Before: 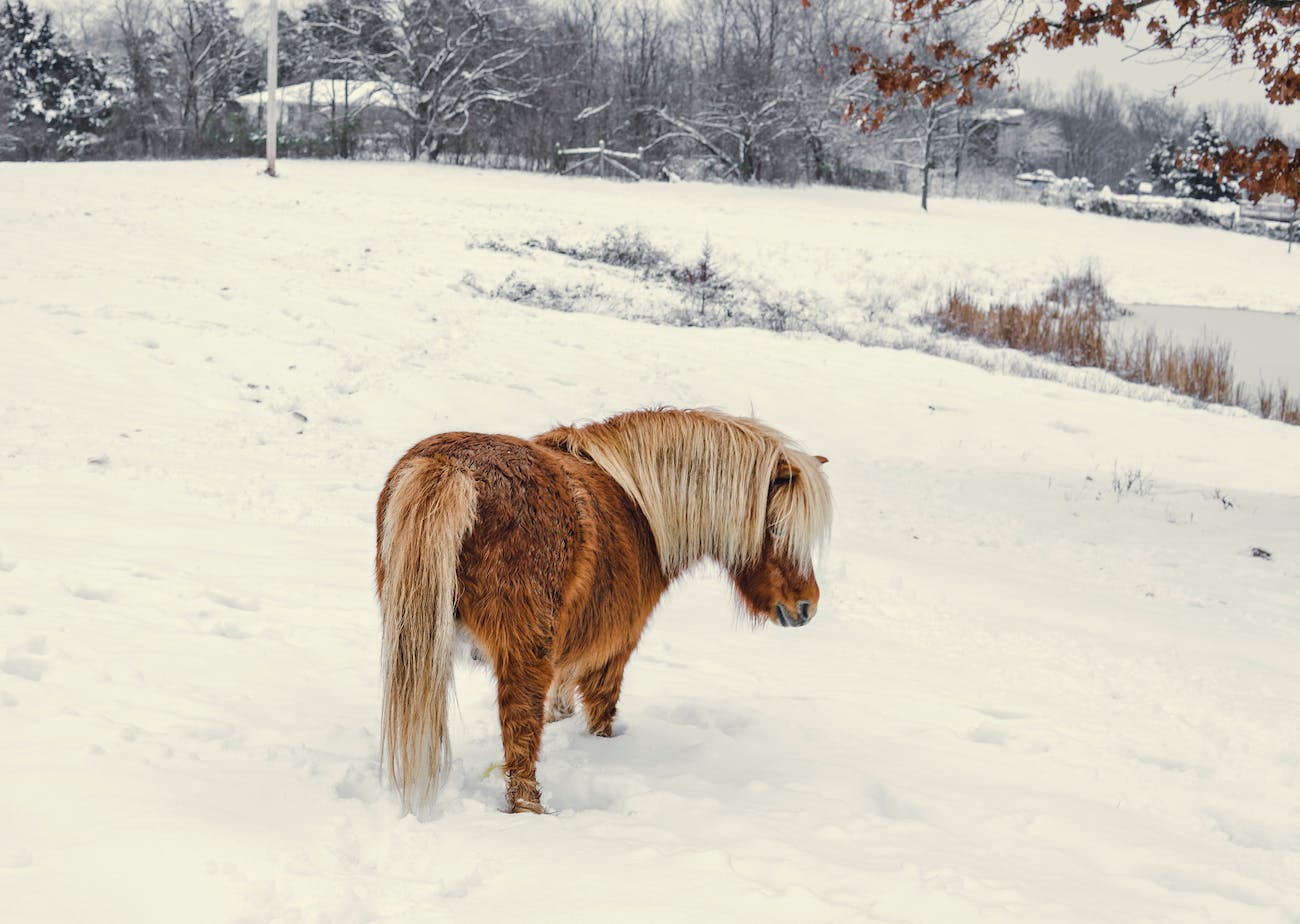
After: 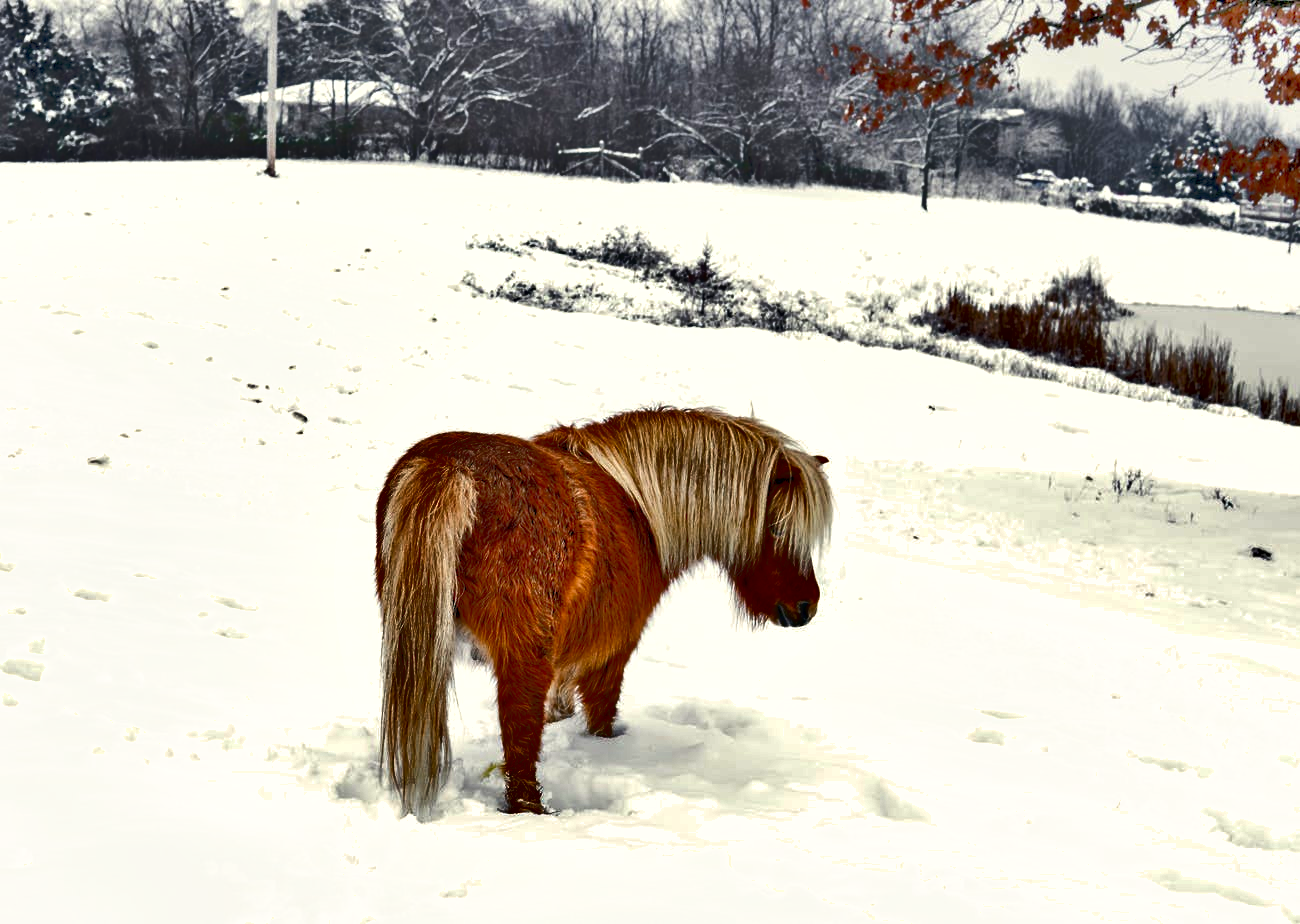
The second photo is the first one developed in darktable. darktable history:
exposure: black level correction 0.012, exposure 0.7 EV, compensate exposure bias true, compensate highlight preservation false
tone equalizer: -7 EV 0.15 EV, -6 EV 0.6 EV, -5 EV 1.15 EV, -4 EV 1.33 EV, -3 EV 1.15 EV, -2 EV 0.6 EV, -1 EV 0.15 EV, mask exposure compensation -0.5 EV
white balance: emerald 1
shadows and highlights: shadows 80.73, white point adjustment -9.07, highlights -61.46, soften with gaussian
